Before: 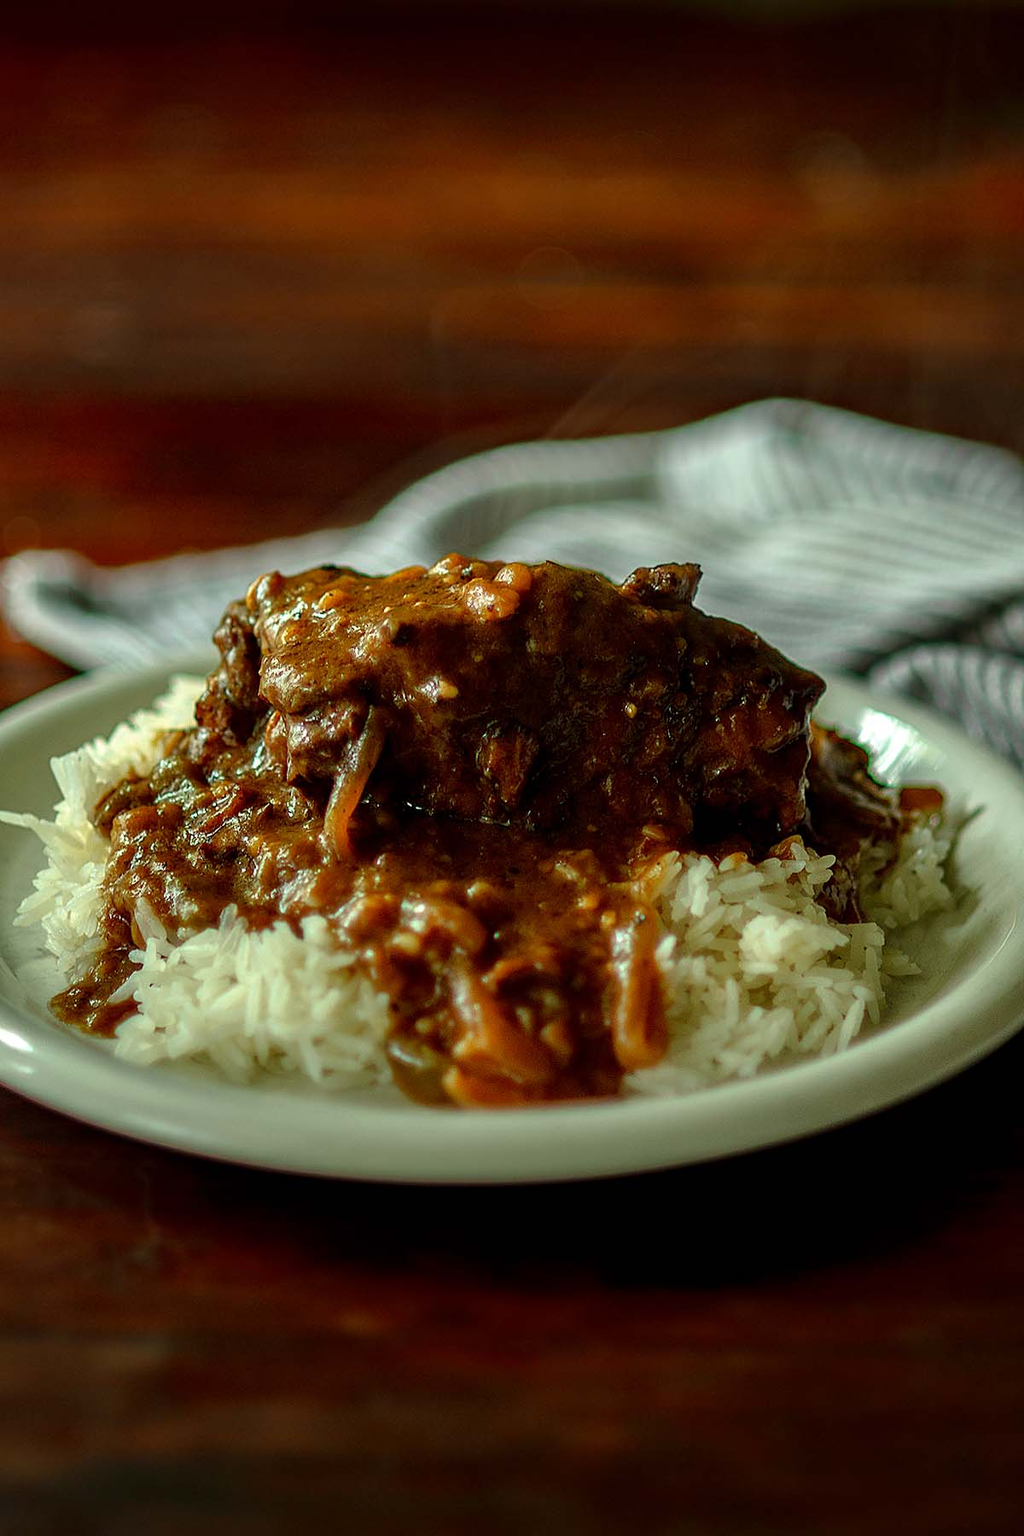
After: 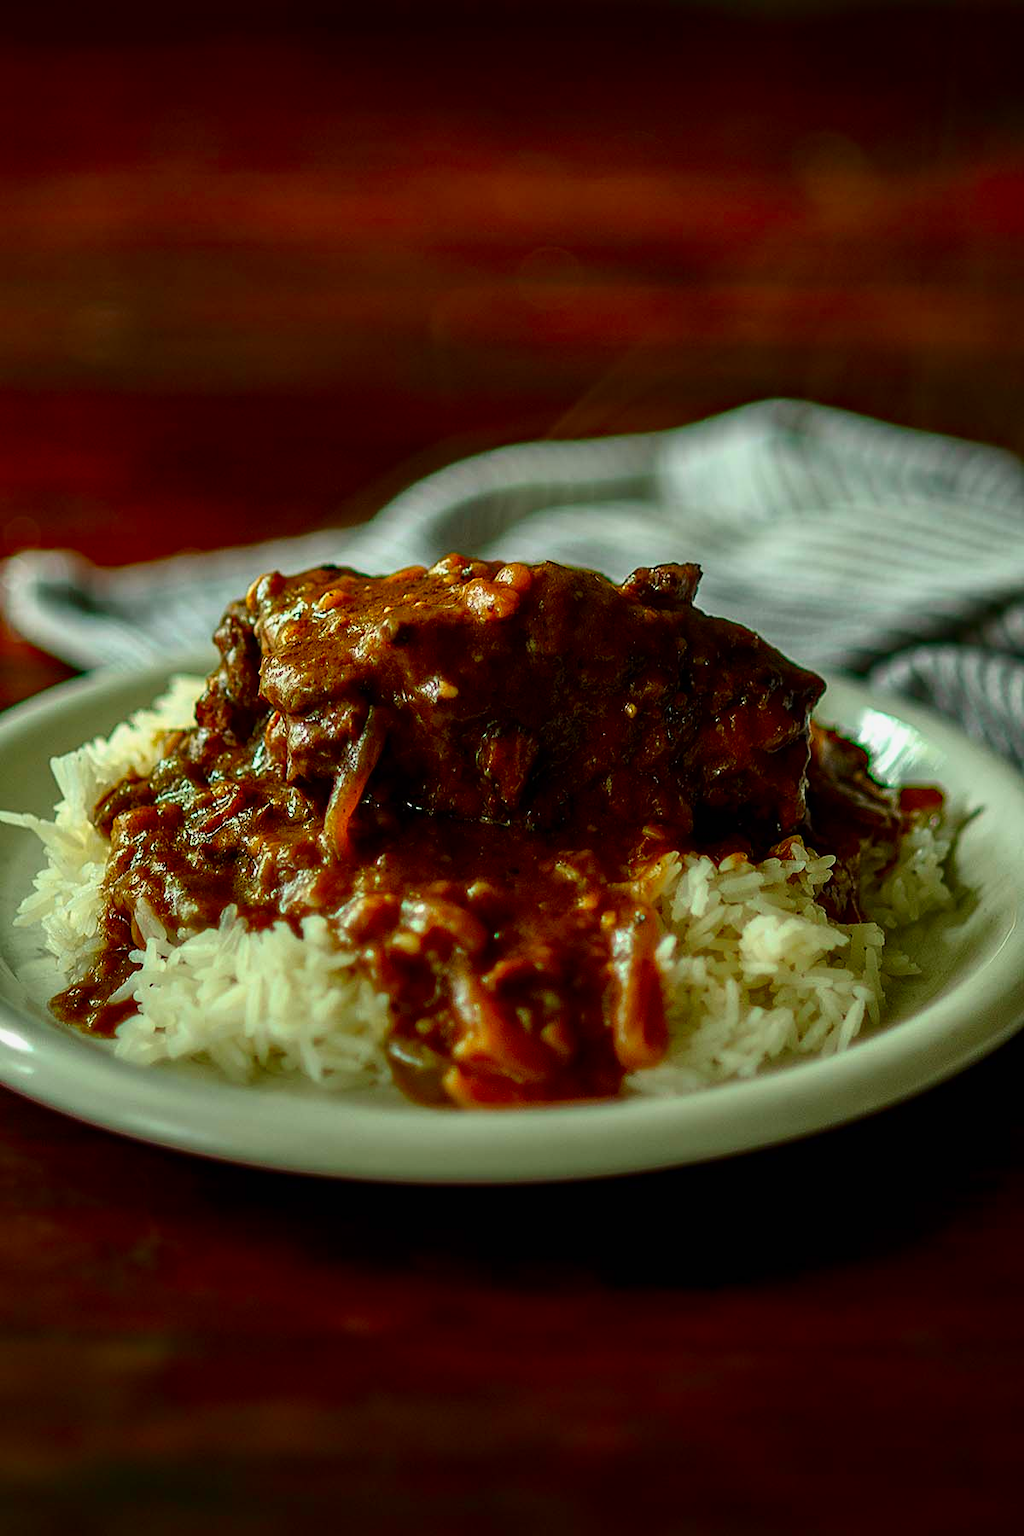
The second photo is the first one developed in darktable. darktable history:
contrast brightness saturation: contrast 0.16, saturation 0.32
exposure: exposure -0.21 EV, compensate highlight preservation false
